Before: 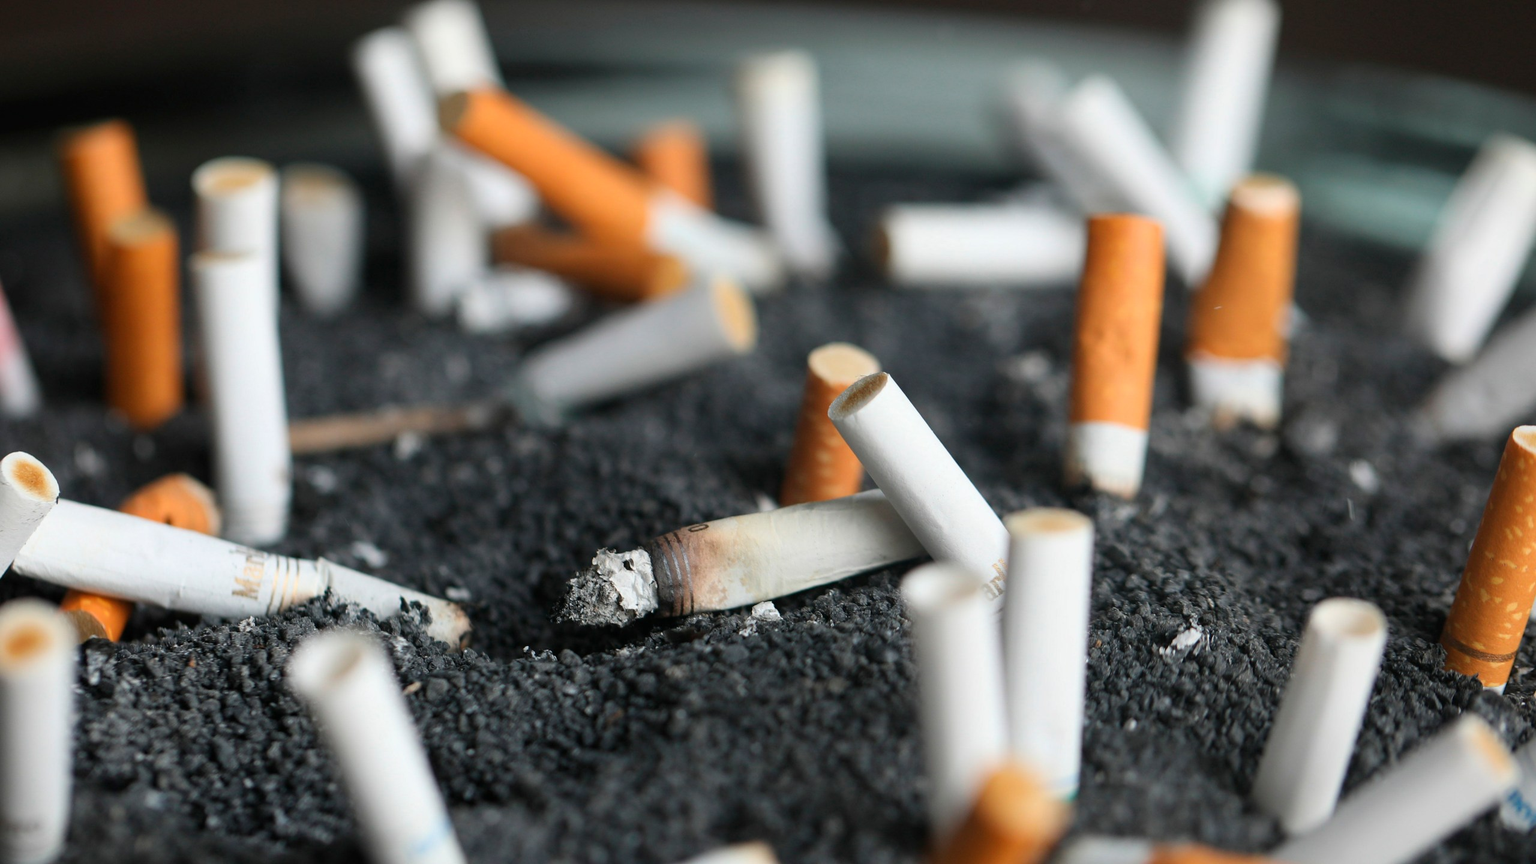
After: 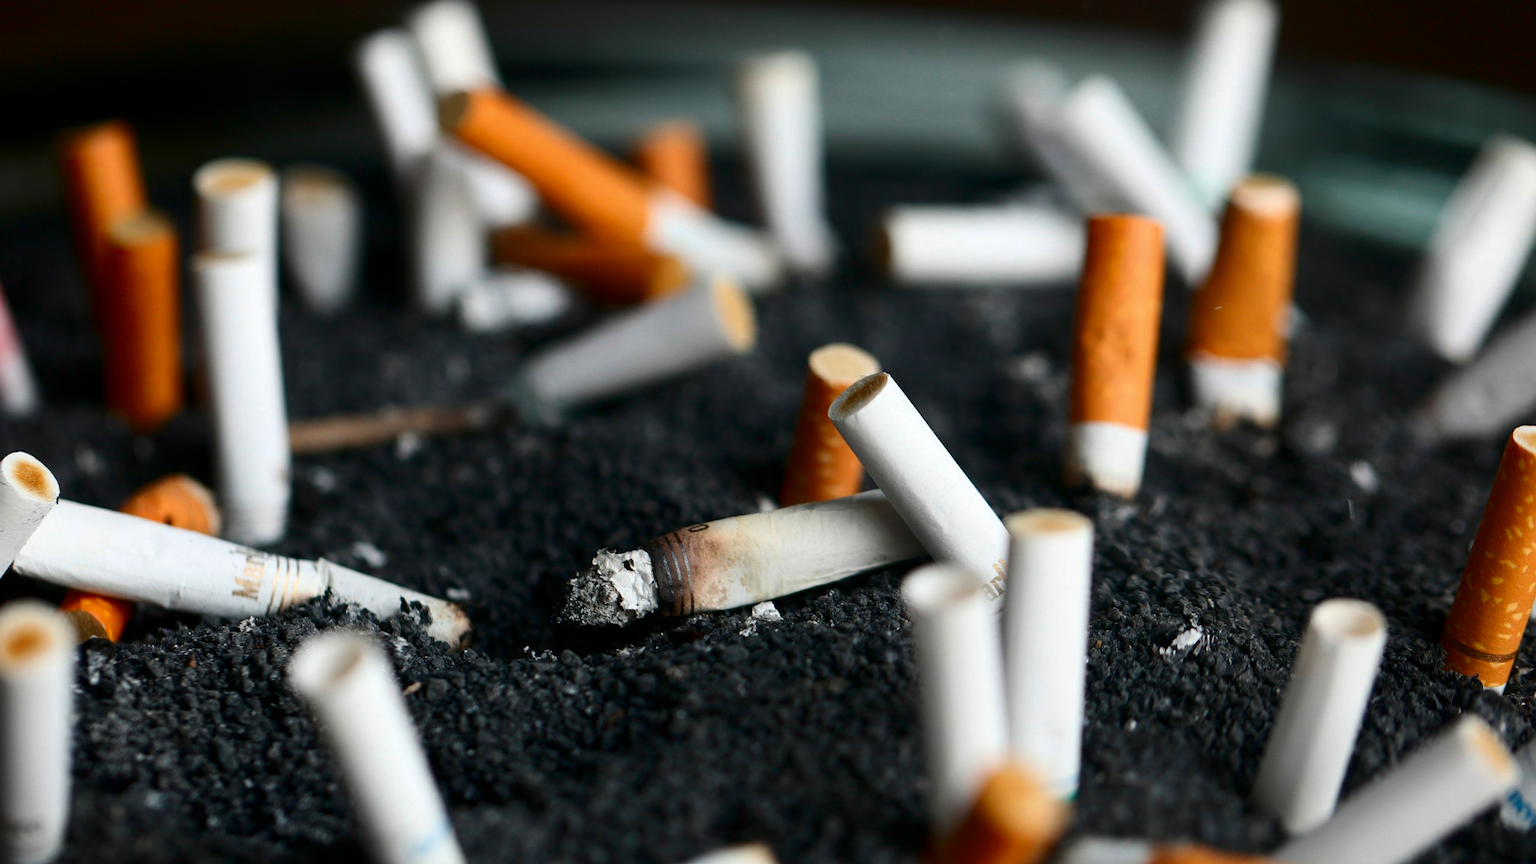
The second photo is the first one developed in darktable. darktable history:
shadows and highlights: shadows -8.54, white point adjustment 1.59, highlights 11.02
contrast brightness saturation: contrast 0.129, brightness -0.229, saturation 0.137
